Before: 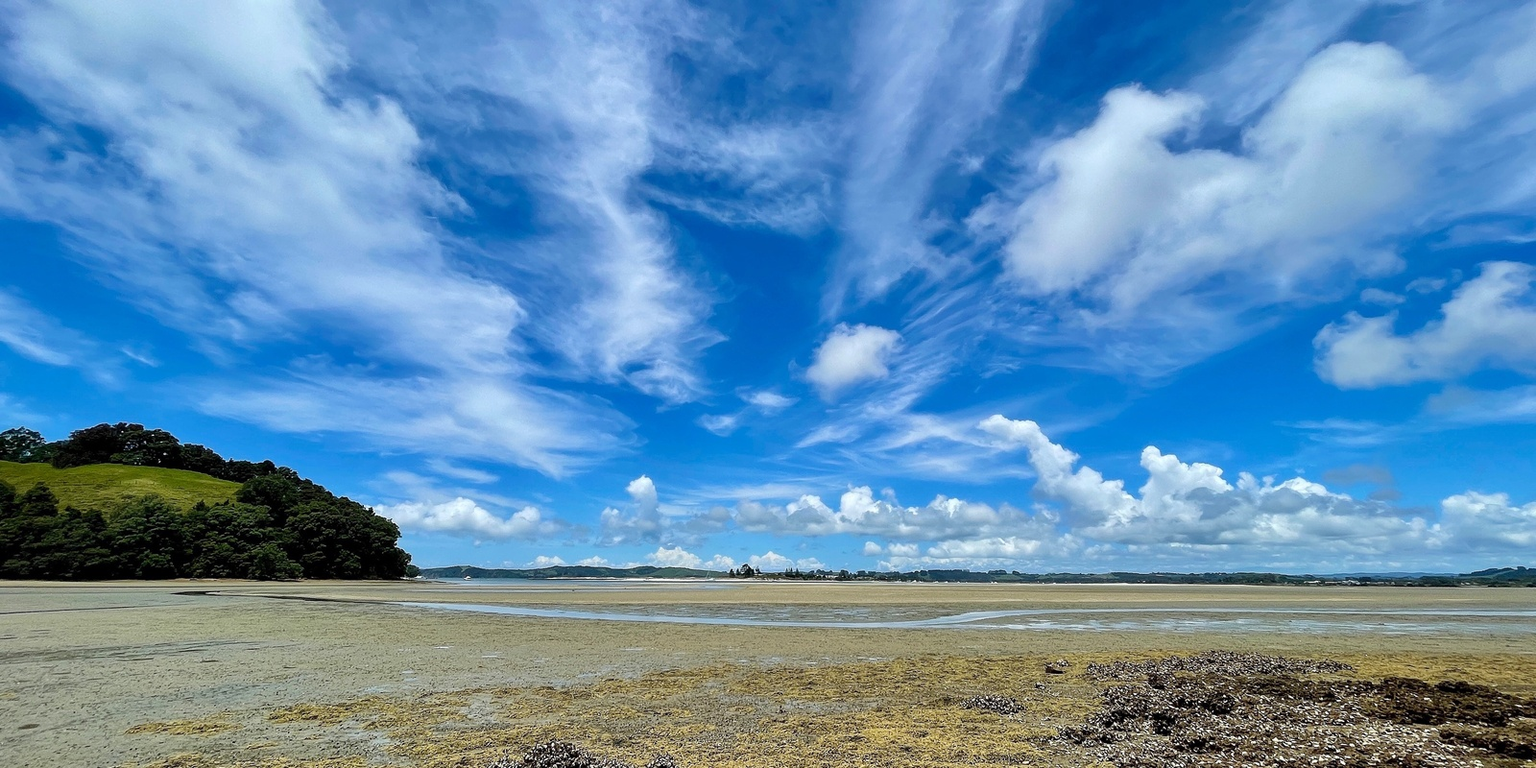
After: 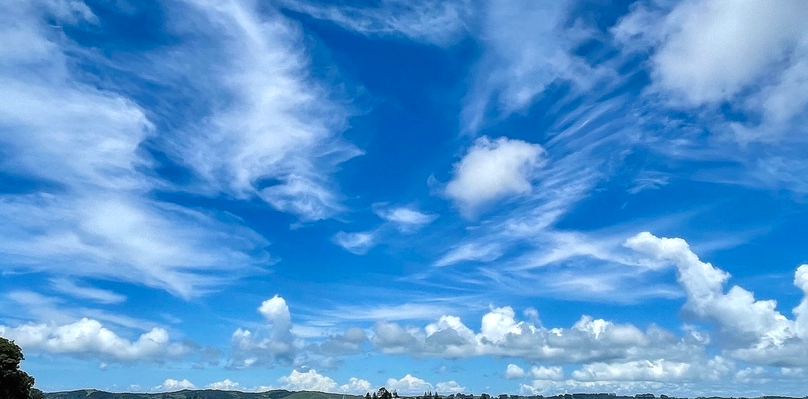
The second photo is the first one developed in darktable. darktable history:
local contrast: on, module defaults
color correction: highlights b* -0.002
shadows and highlights: shadows 11.97, white point adjustment 1.15, soften with gaussian
crop: left 24.68%, top 25.058%, right 24.819%, bottom 25.058%
